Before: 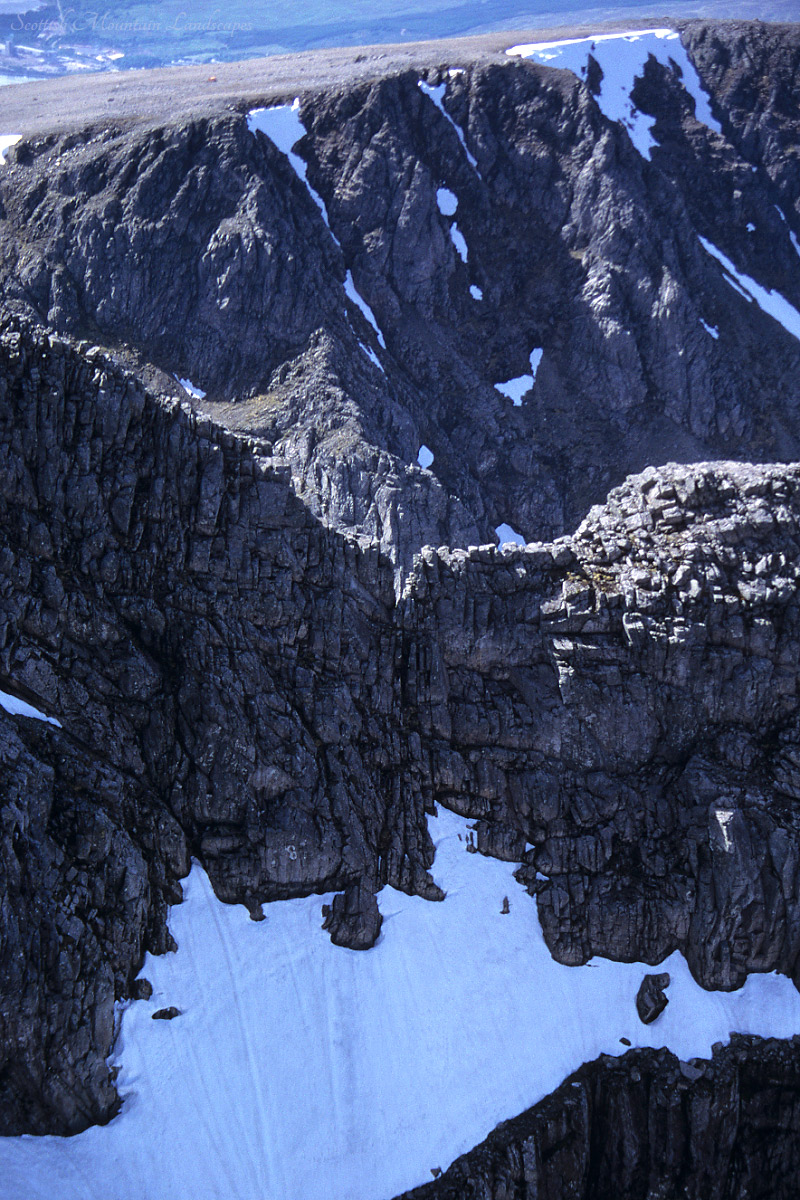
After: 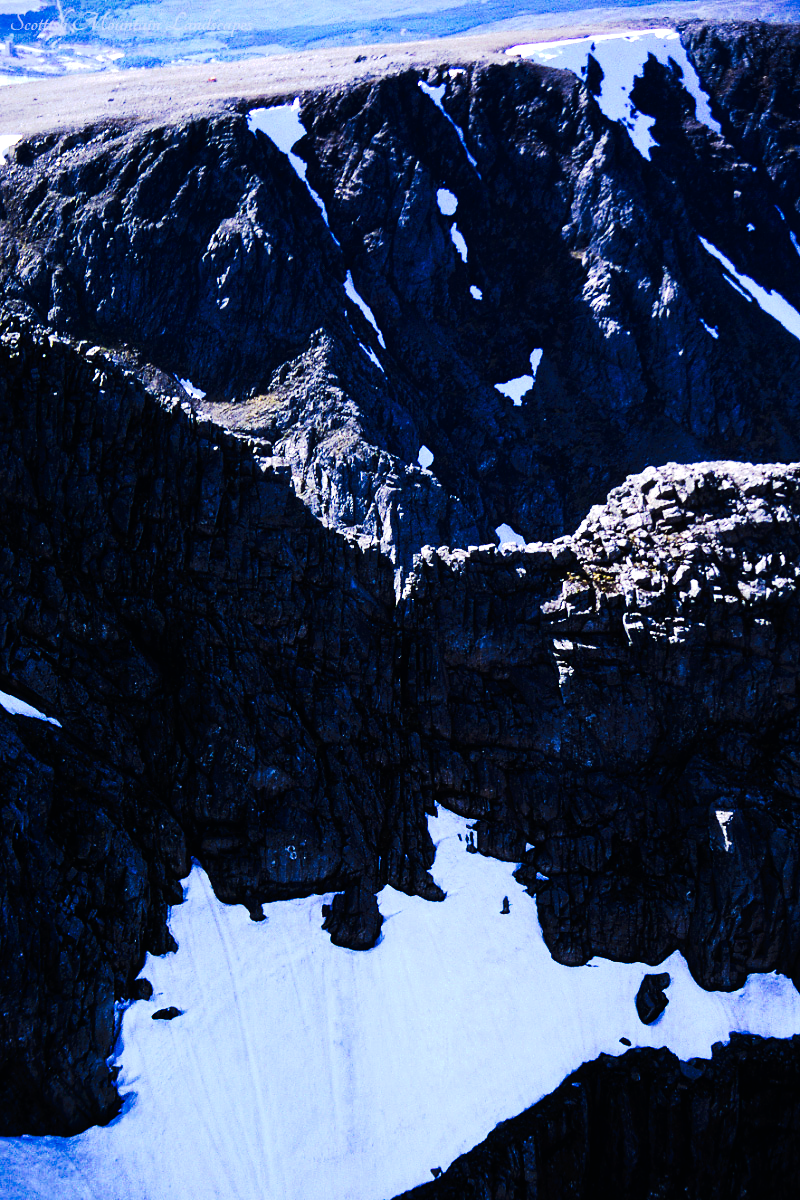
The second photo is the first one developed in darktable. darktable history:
color balance rgb: shadows lift › chroma 1%, shadows lift › hue 217.2°, power › hue 310.8°, highlights gain › chroma 1%, highlights gain › hue 54°, global offset › luminance 0.5%, global offset › hue 171.6°, perceptual saturation grading › global saturation 14.09%, perceptual saturation grading › highlights -25%, perceptual saturation grading › shadows 30%, perceptual brilliance grading › highlights 13.42%, perceptual brilliance grading › mid-tones 8.05%, perceptual brilliance grading › shadows -17.45%, global vibrance 25%
tone curve: curves: ch0 [(0, 0) (0.003, 0.005) (0.011, 0.006) (0.025, 0.004) (0.044, 0.004) (0.069, 0.007) (0.1, 0.014) (0.136, 0.018) (0.177, 0.034) (0.224, 0.065) (0.277, 0.089) (0.335, 0.143) (0.399, 0.219) (0.468, 0.327) (0.543, 0.455) (0.623, 0.63) (0.709, 0.786) (0.801, 0.87) (0.898, 0.922) (1, 1)], preserve colors none
